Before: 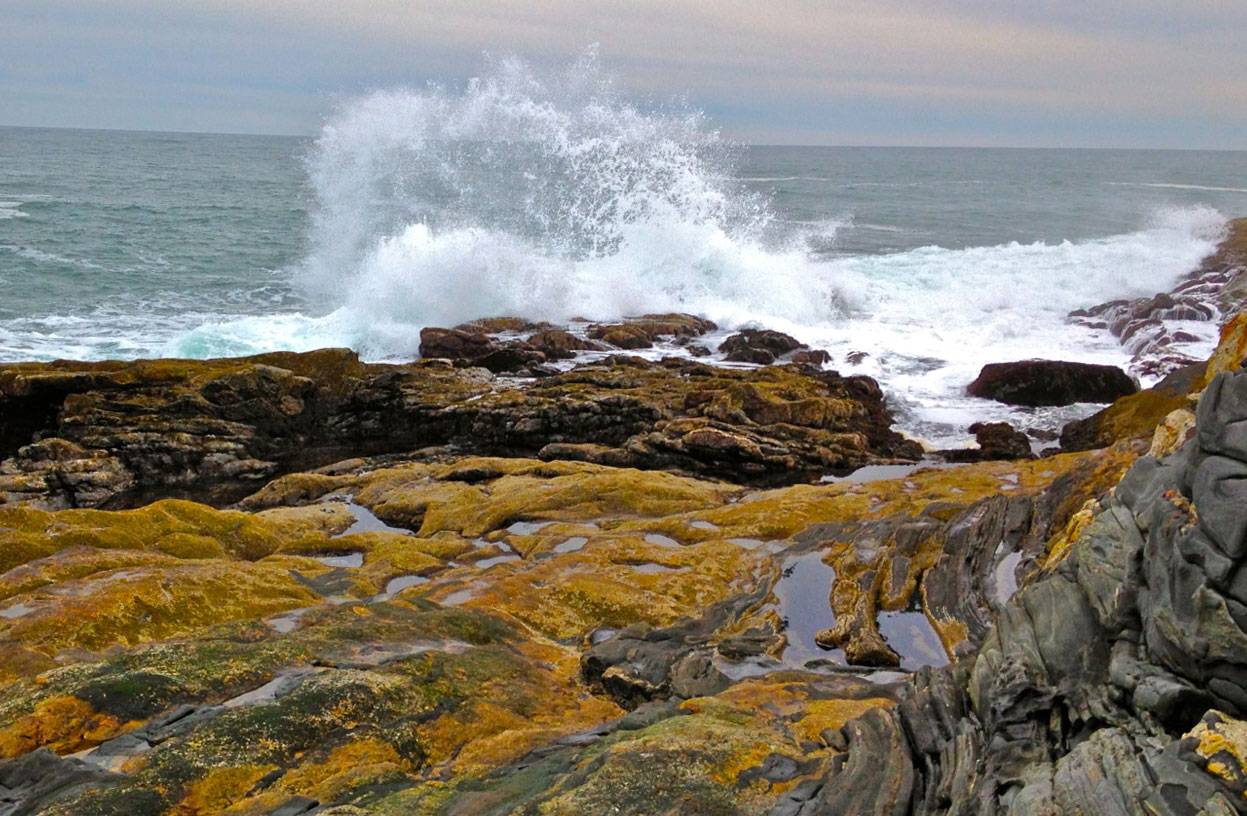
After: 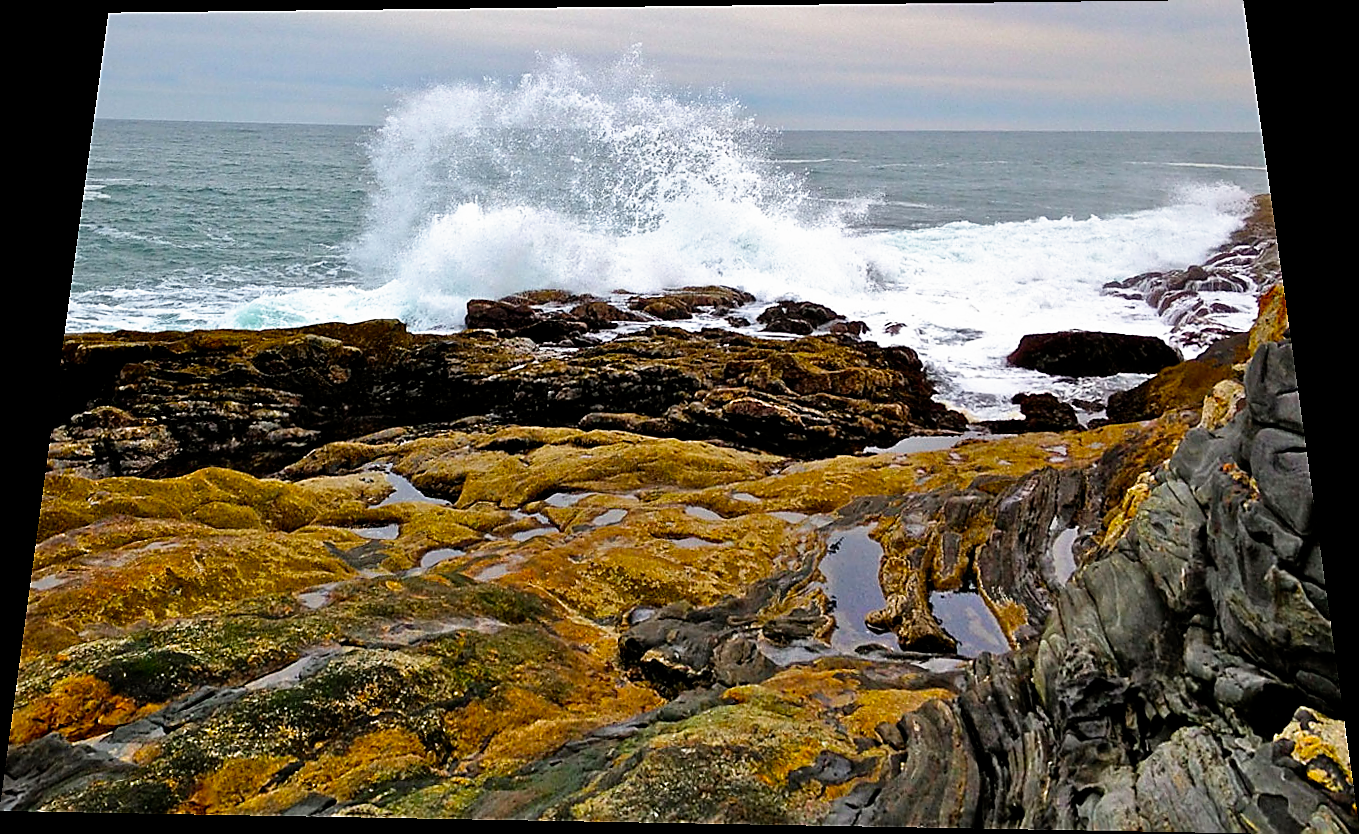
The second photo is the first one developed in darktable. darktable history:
sharpen: radius 1.4, amount 1.25, threshold 0.7
rotate and perspective: rotation 0.128°, lens shift (vertical) -0.181, lens shift (horizontal) -0.044, shear 0.001, automatic cropping off
filmic rgb: black relative exposure -8.7 EV, white relative exposure 2.7 EV, threshold 3 EV, target black luminance 0%, hardness 6.25, latitude 75%, contrast 1.325, highlights saturation mix -5%, preserve chrominance no, color science v5 (2021), iterations of high-quality reconstruction 0, enable highlight reconstruction true
